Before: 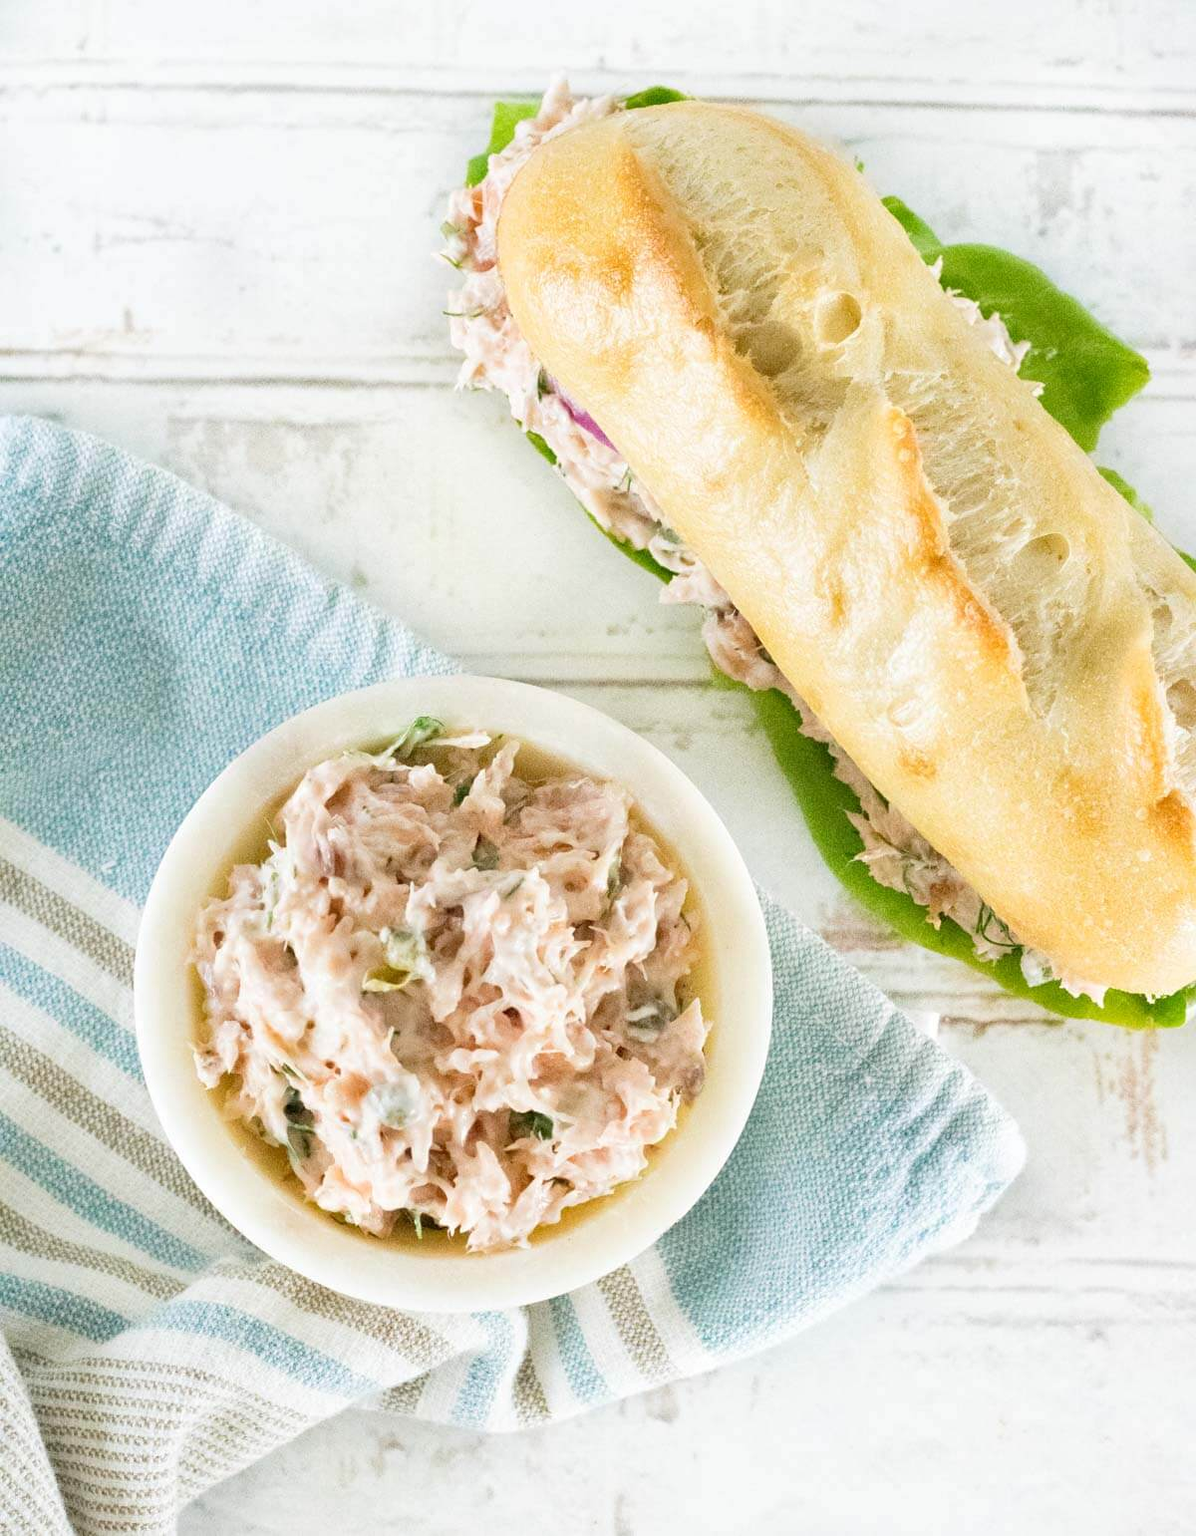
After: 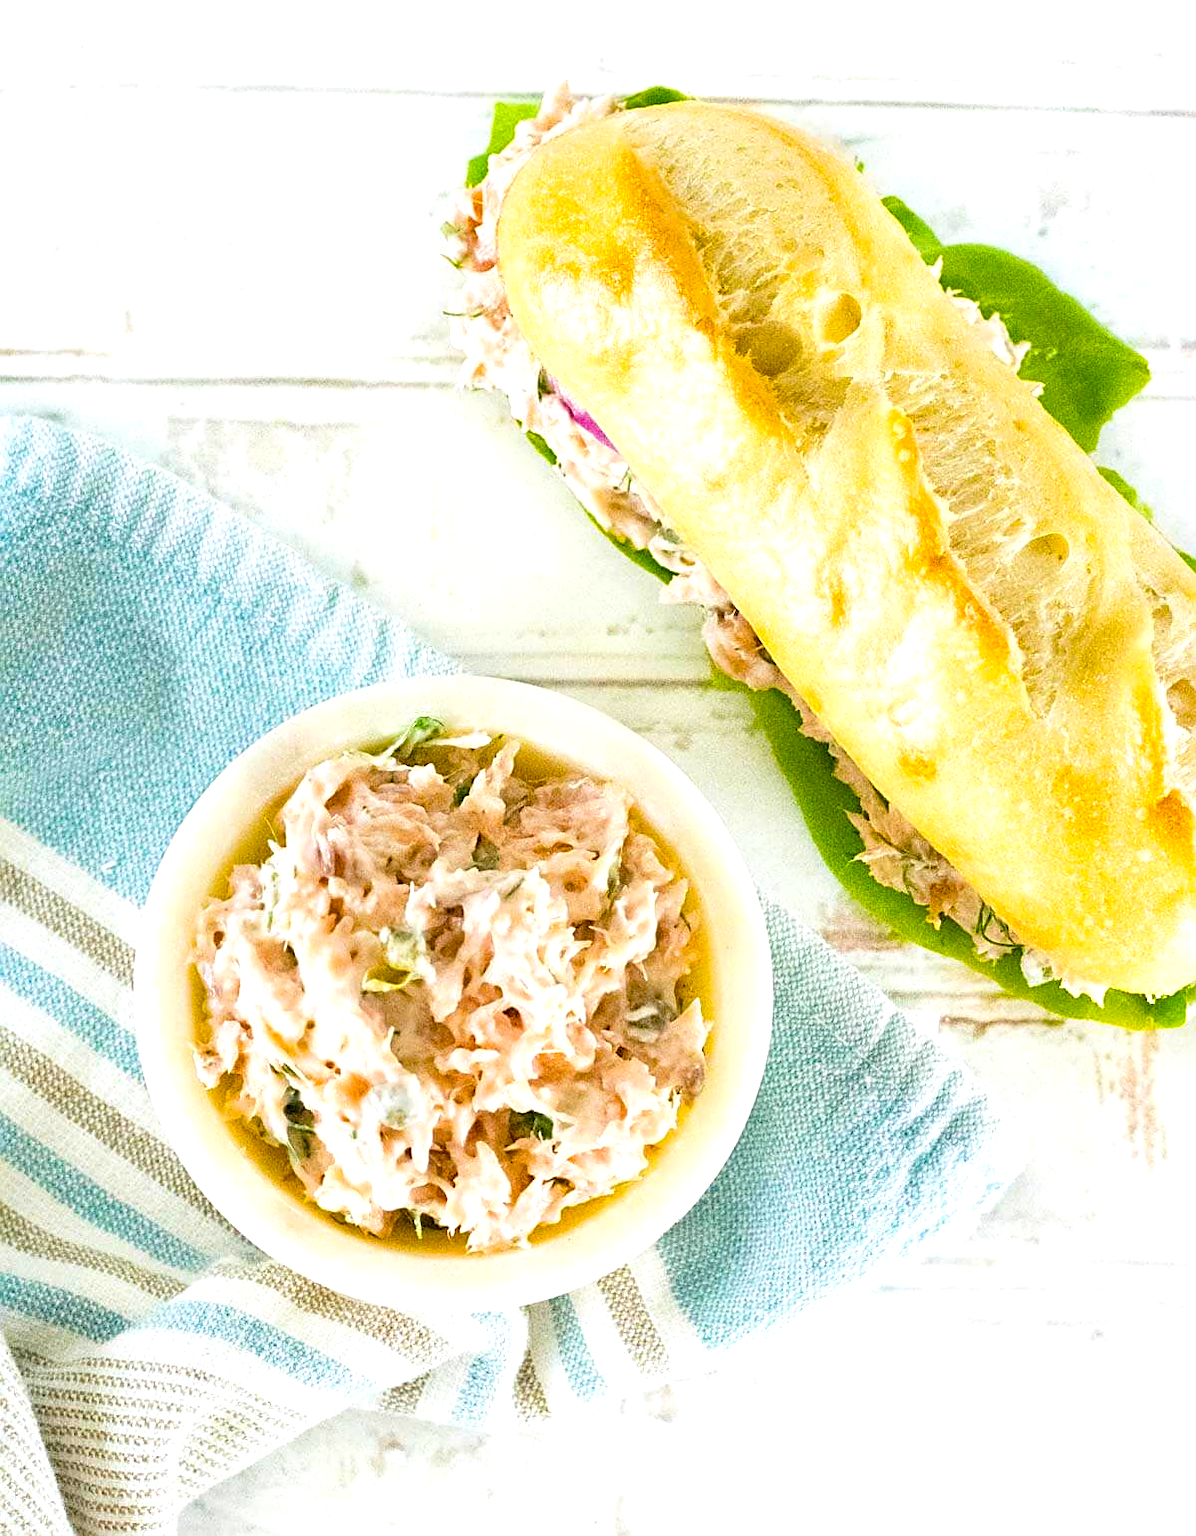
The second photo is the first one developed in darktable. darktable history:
sharpen: on, module defaults
color balance rgb: perceptual saturation grading › global saturation 36%, perceptual brilliance grading › global brilliance 10%, global vibrance 20%
